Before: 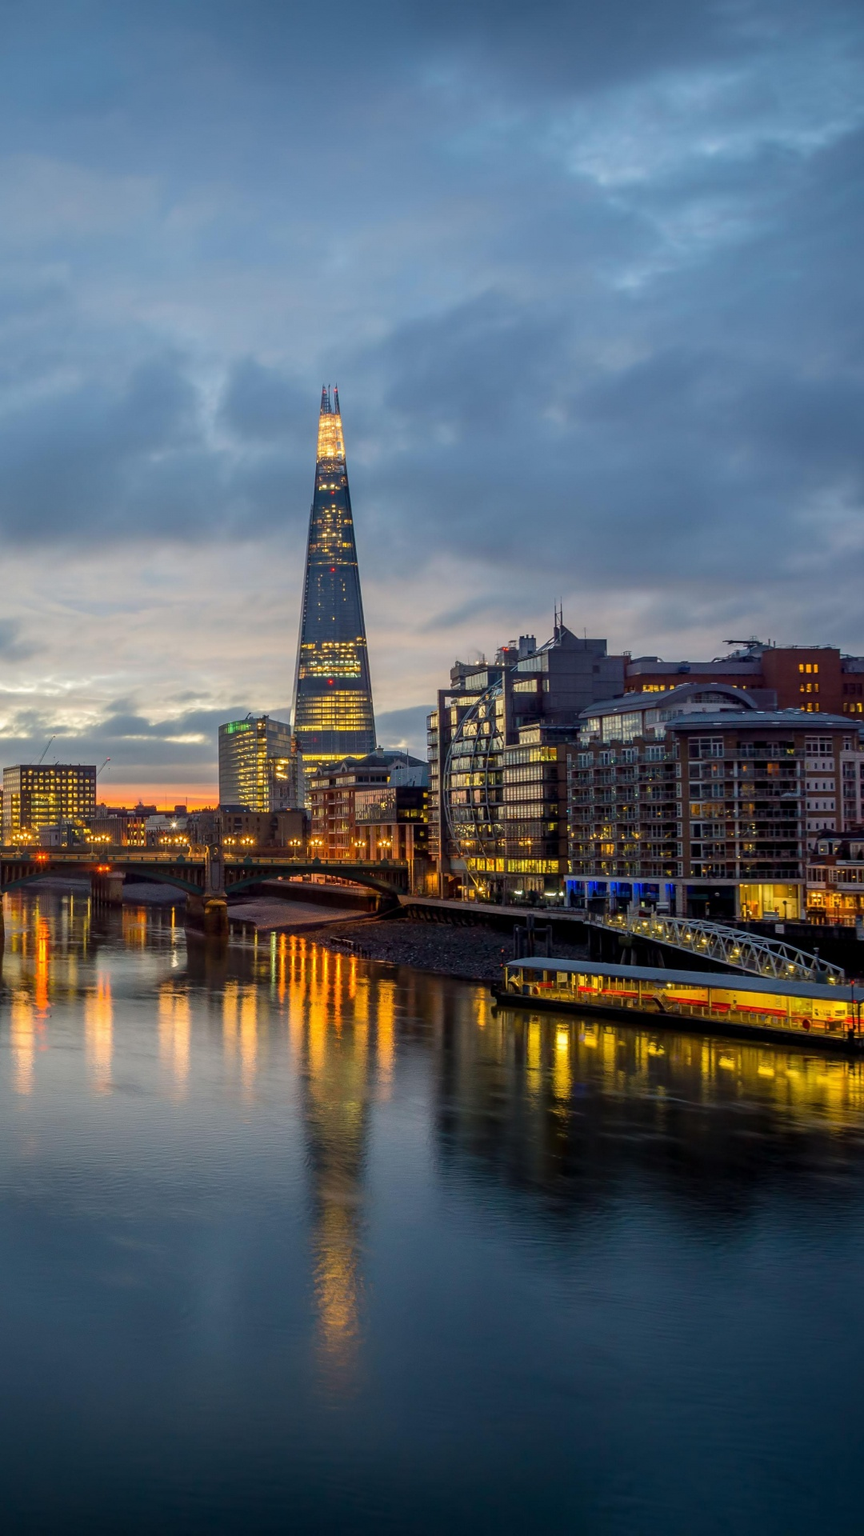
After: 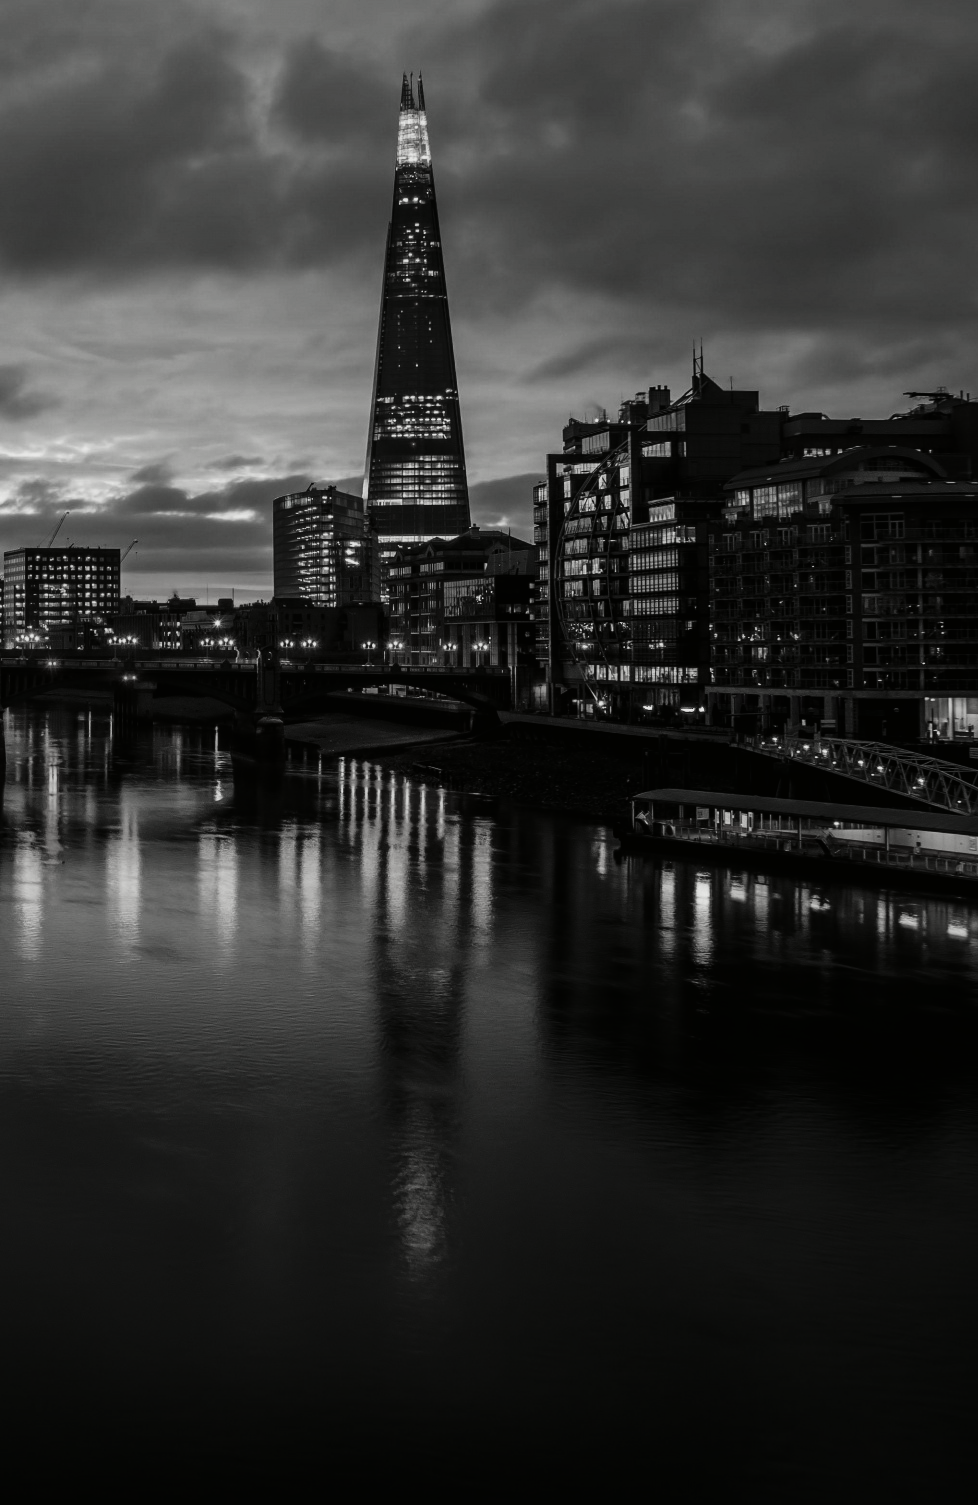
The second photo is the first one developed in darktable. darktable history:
crop: top 21.287%, right 9.386%, bottom 0.297%
contrast brightness saturation: contrast -0.035, brightness -0.595, saturation -0.982
tone curve: curves: ch0 [(0, 0.005) (0.103, 0.097) (0.18, 0.207) (0.384, 0.465) (0.491, 0.585) (0.629, 0.726) (0.84, 0.866) (1, 0.947)]; ch1 [(0, 0) (0.172, 0.123) (0.324, 0.253) (0.396, 0.388) (0.478, 0.461) (0.499, 0.497) (0.532, 0.515) (0.57, 0.584) (0.635, 0.675) (0.805, 0.892) (1, 1)]; ch2 [(0, 0) (0.411, 0.424) (0.496, 0.501) (0.515, 0.507) (0.553, 0.562) (0.604, 0.642) (0.708, 0.768) (0.839, 0.916) (1, 1)], color space Lab, independent channels, preserve colors none
